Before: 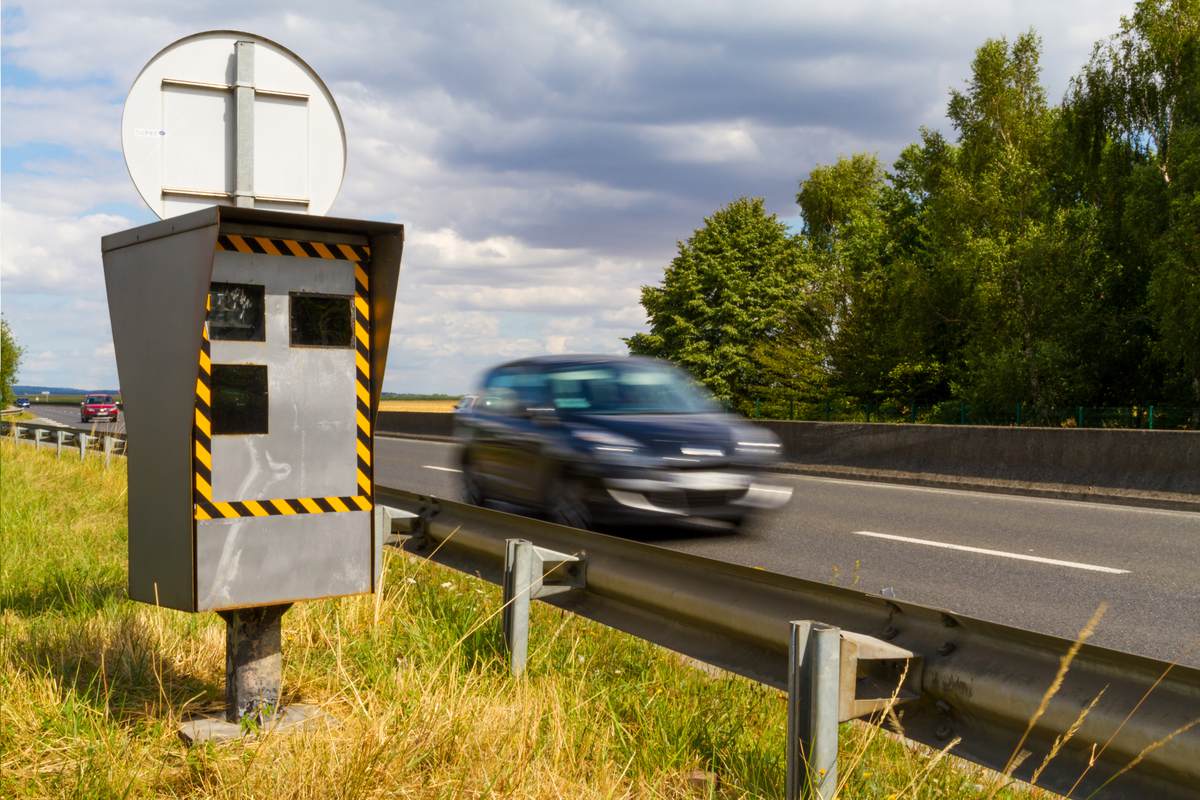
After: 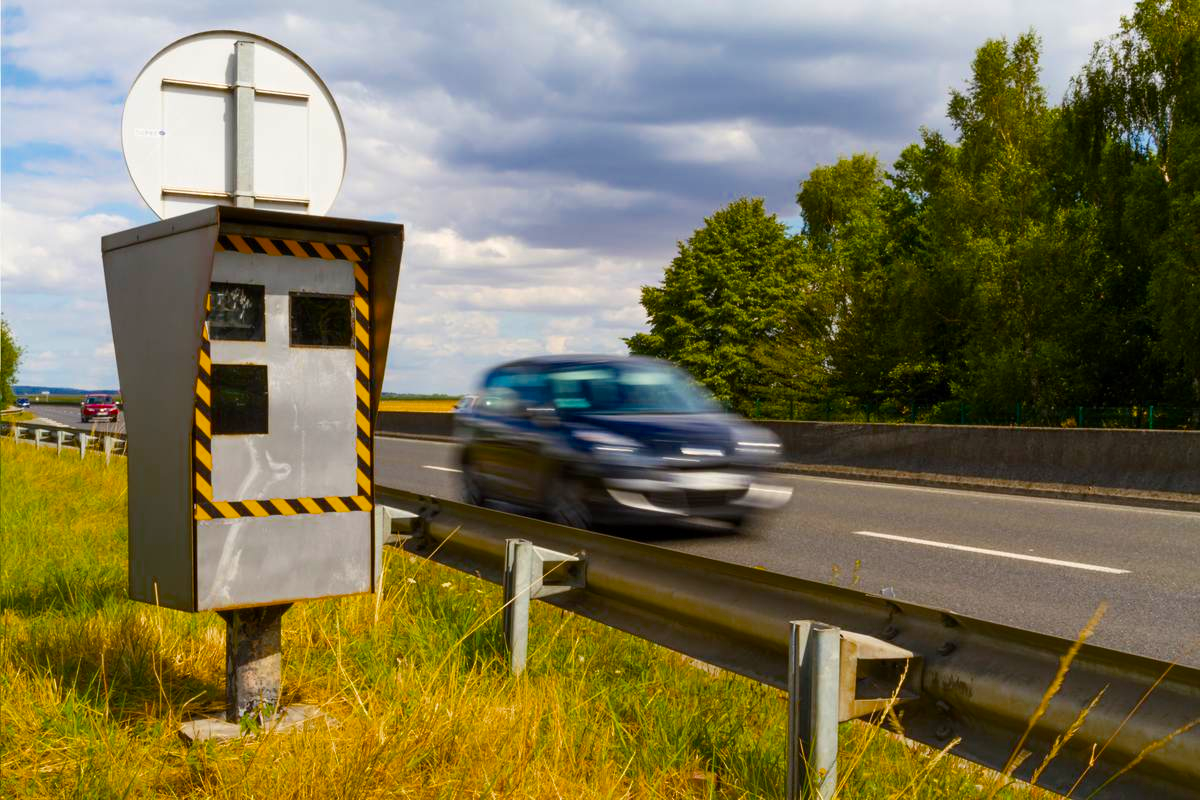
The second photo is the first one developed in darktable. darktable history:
color balance rgb: perceptual saturation grading › global saturation 25.718%, saturation formula JzAzBz (2021)
